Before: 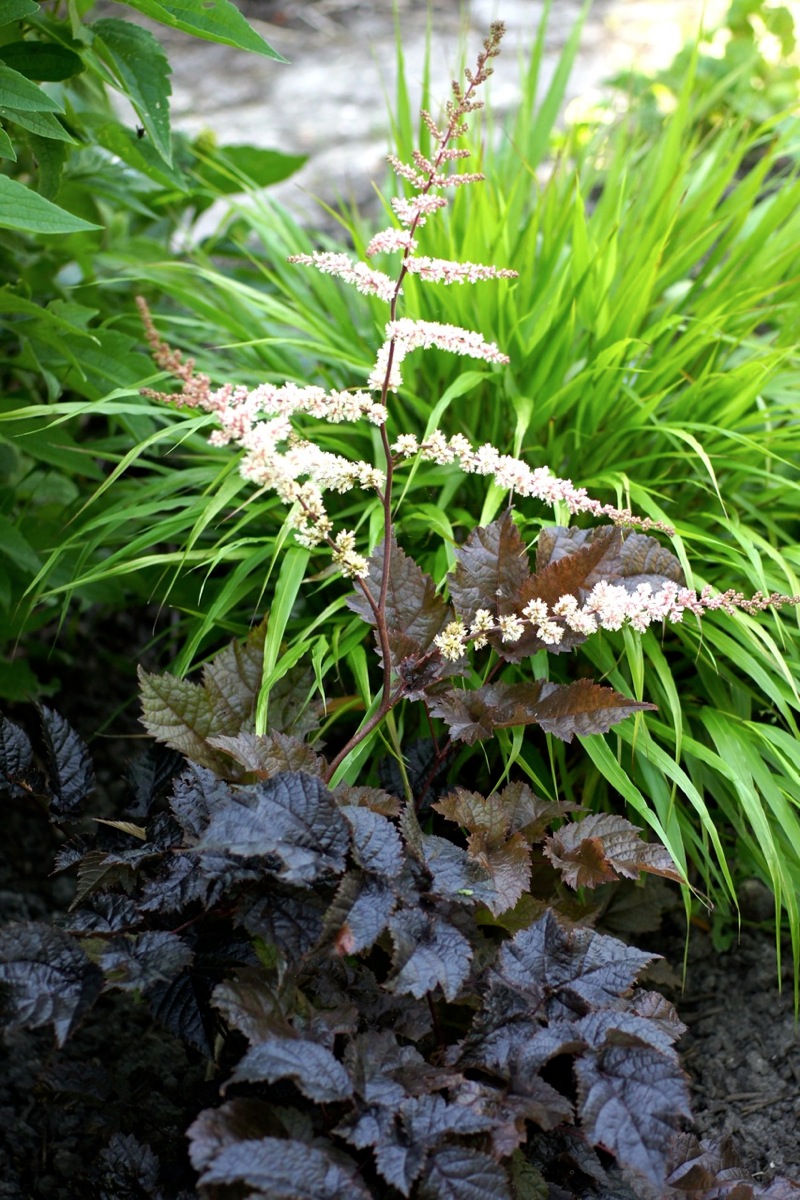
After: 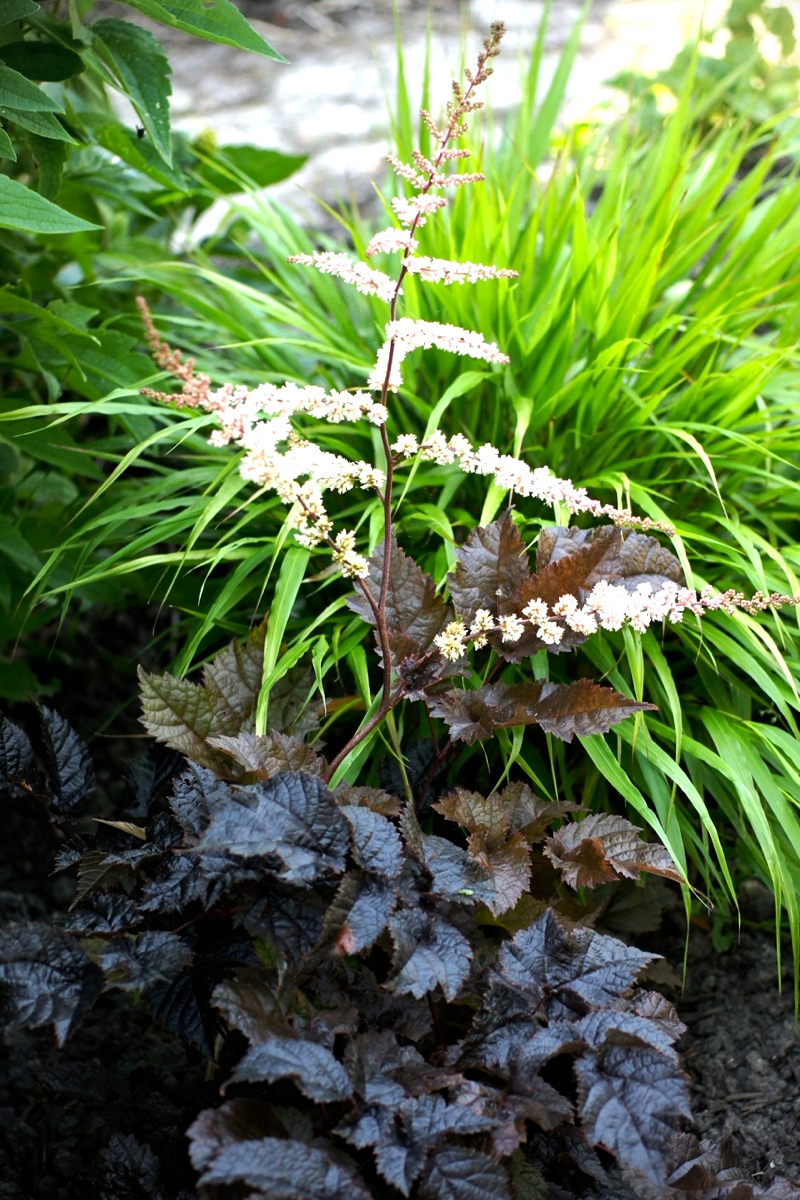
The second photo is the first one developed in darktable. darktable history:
tone equalizer: -8 EV -0.417 EV, -7 EV -0.389 EV, -6 EV -0.333 EV, -5 EV -0.222 EV, -3 EV 0.222 EV, -2 EV 0.333 EV, -1 EV 0.389 EV, +0 EV 0.417 EV, edges refinement/feathering 500, mask exposure compensation -1.57 EV, preserve details no
vignetting: fall-off start 91.19%
